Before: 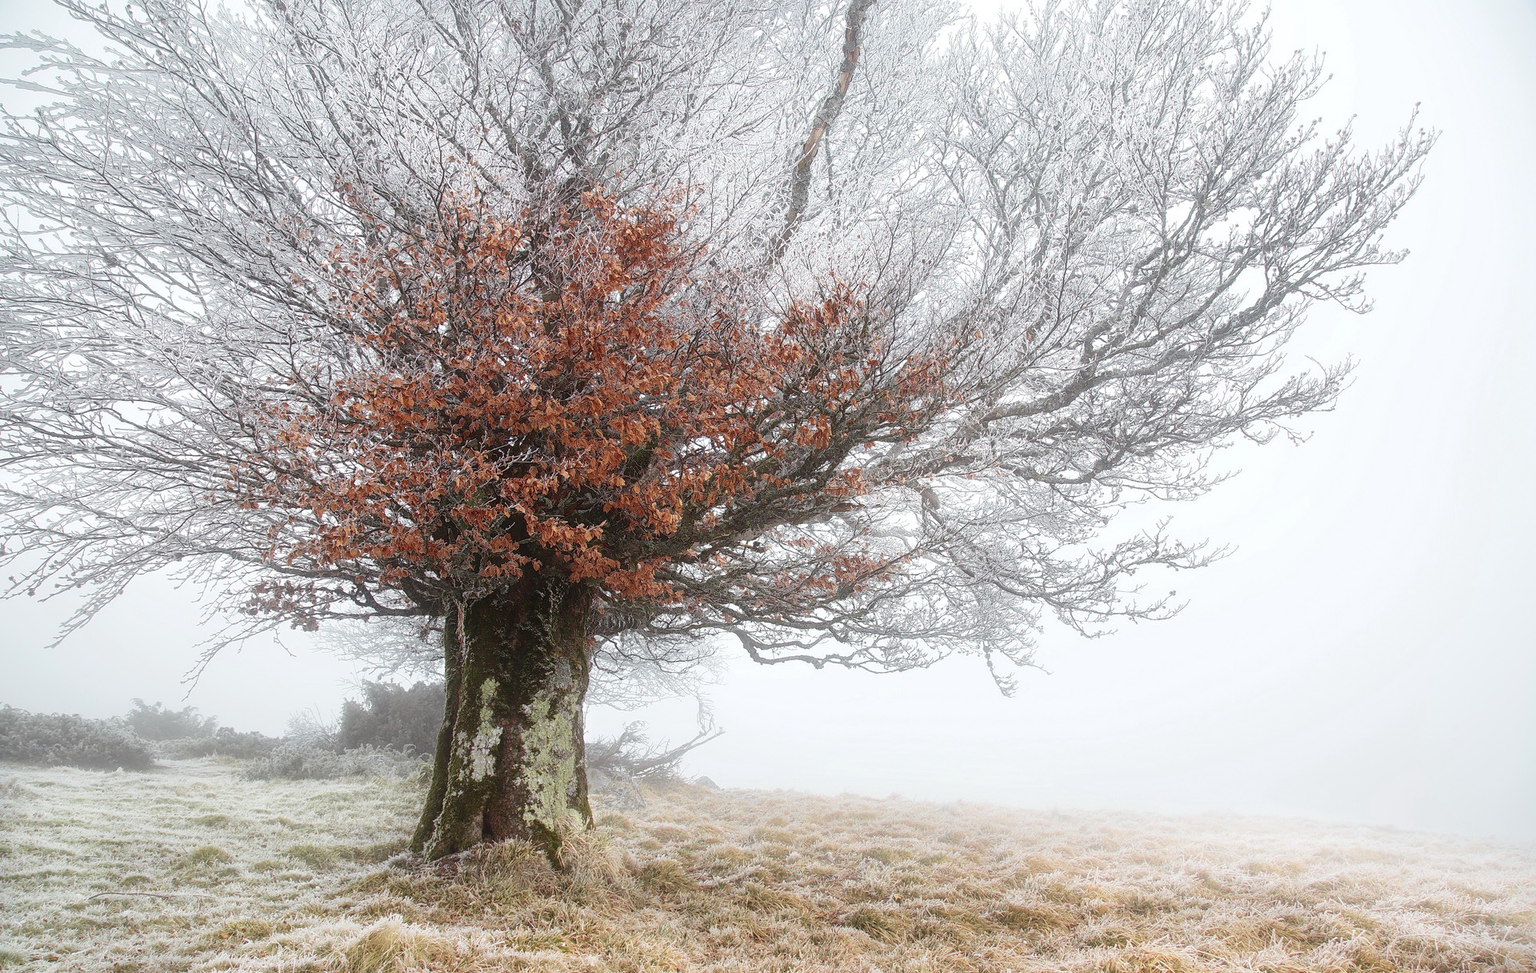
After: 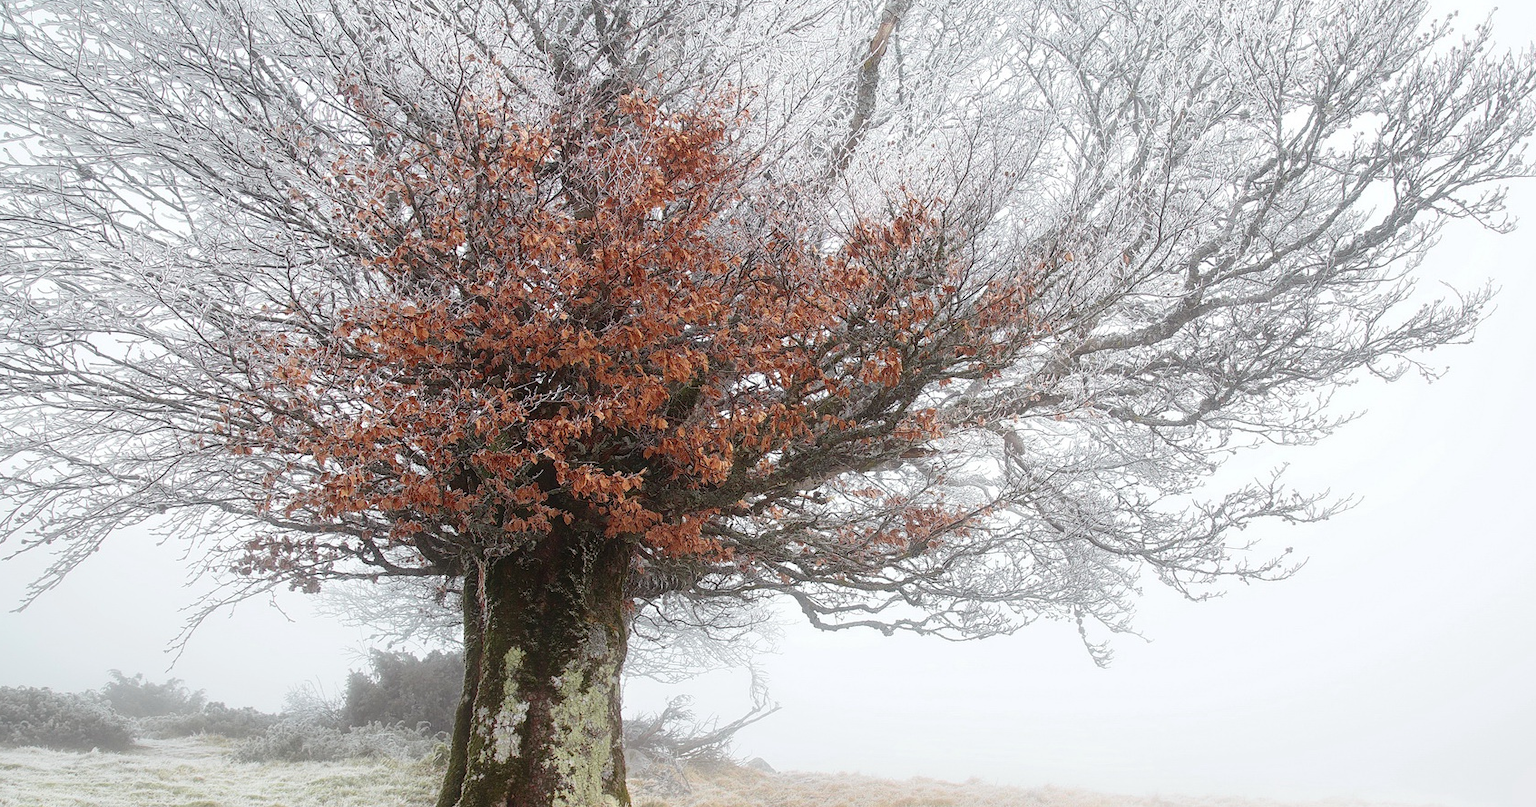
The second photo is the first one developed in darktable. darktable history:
crop and rotate: left 2.354%, top 11.159%, right 9.42%, bottom 15.623%
